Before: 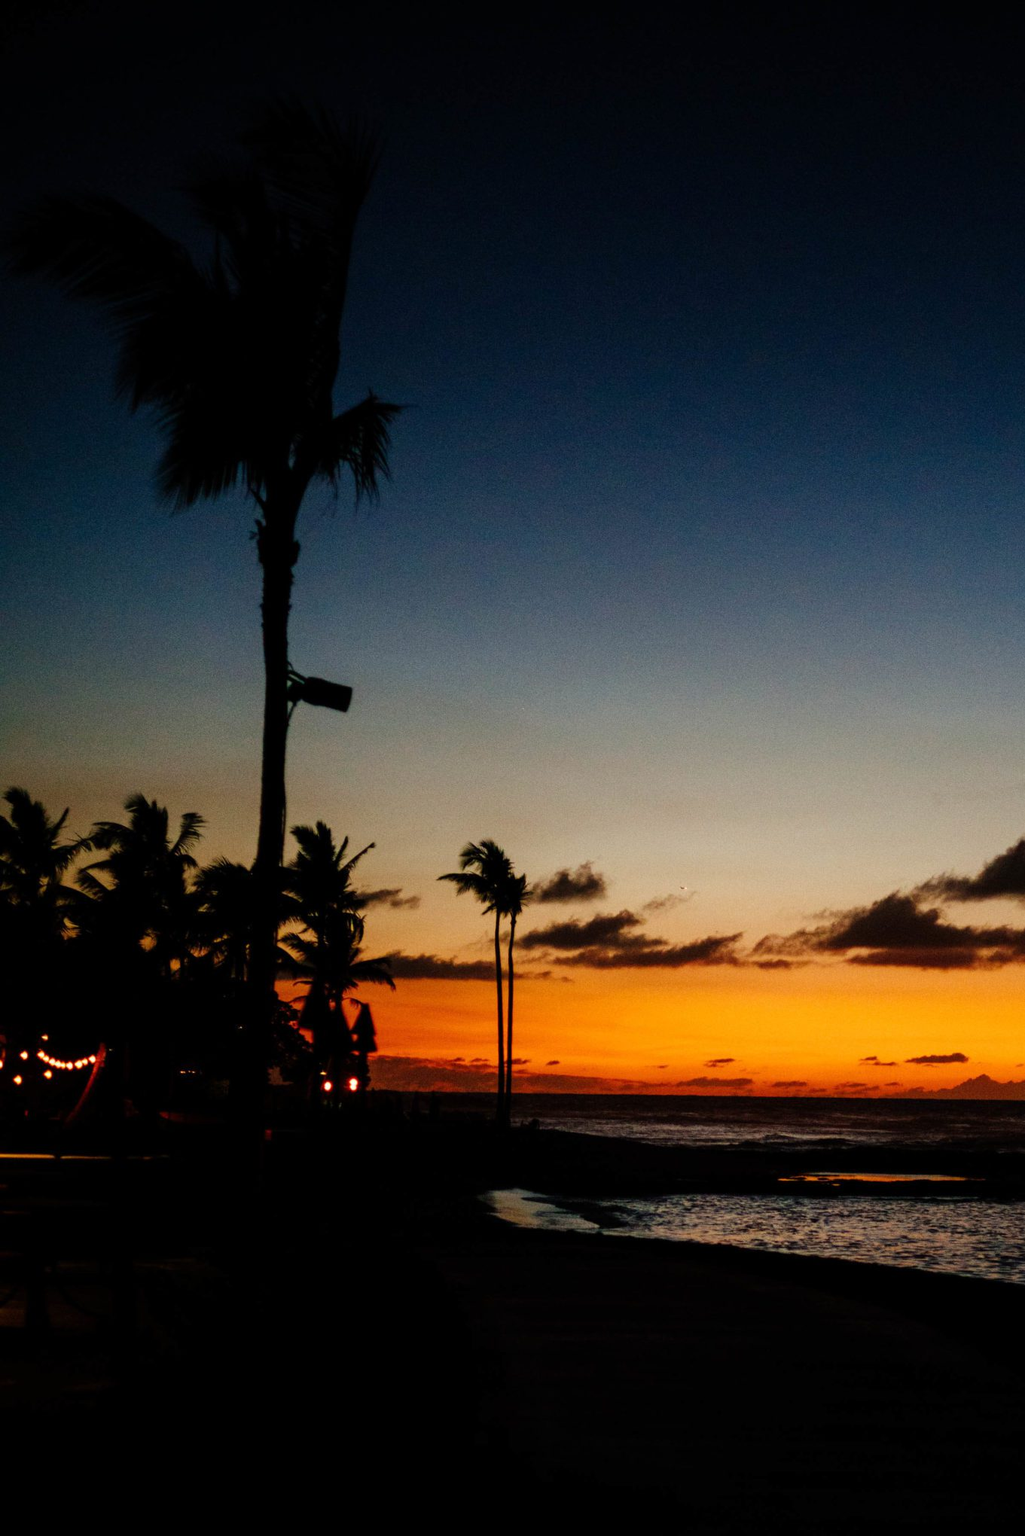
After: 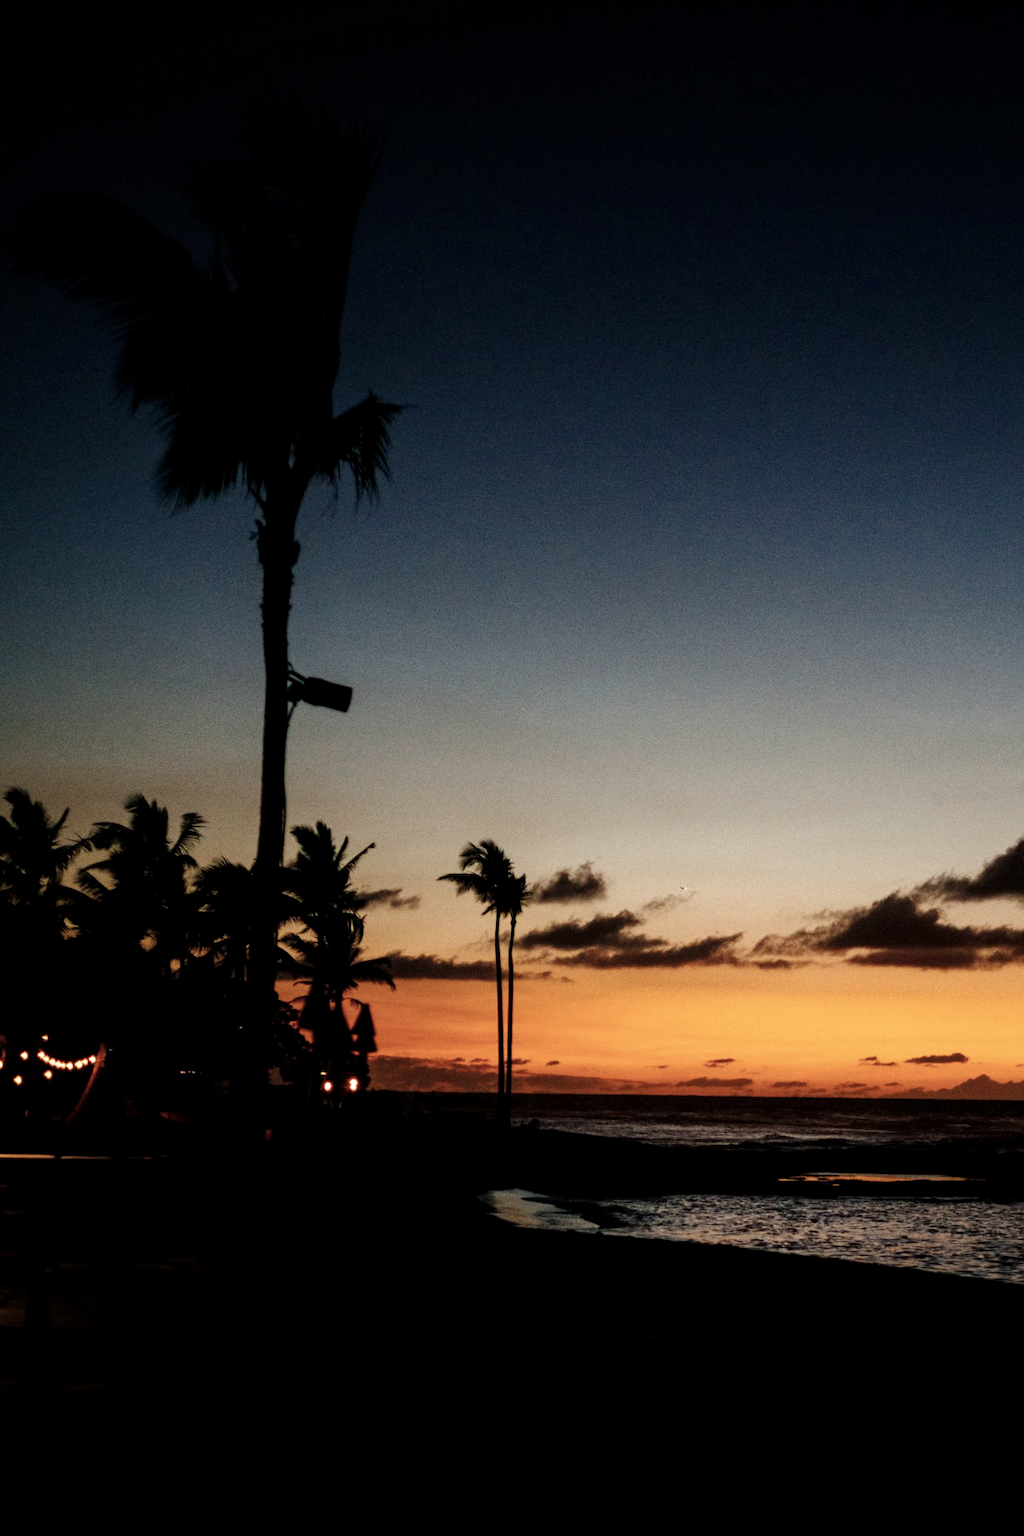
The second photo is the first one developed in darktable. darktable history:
local contrast: highlights 107%, shadows 102%, detail 119%, midtone range 0.2
contrast brightness saturation: contrast 0.091, saturation 0.279
color correction: highlights b* -0.012, saturation 0.547
